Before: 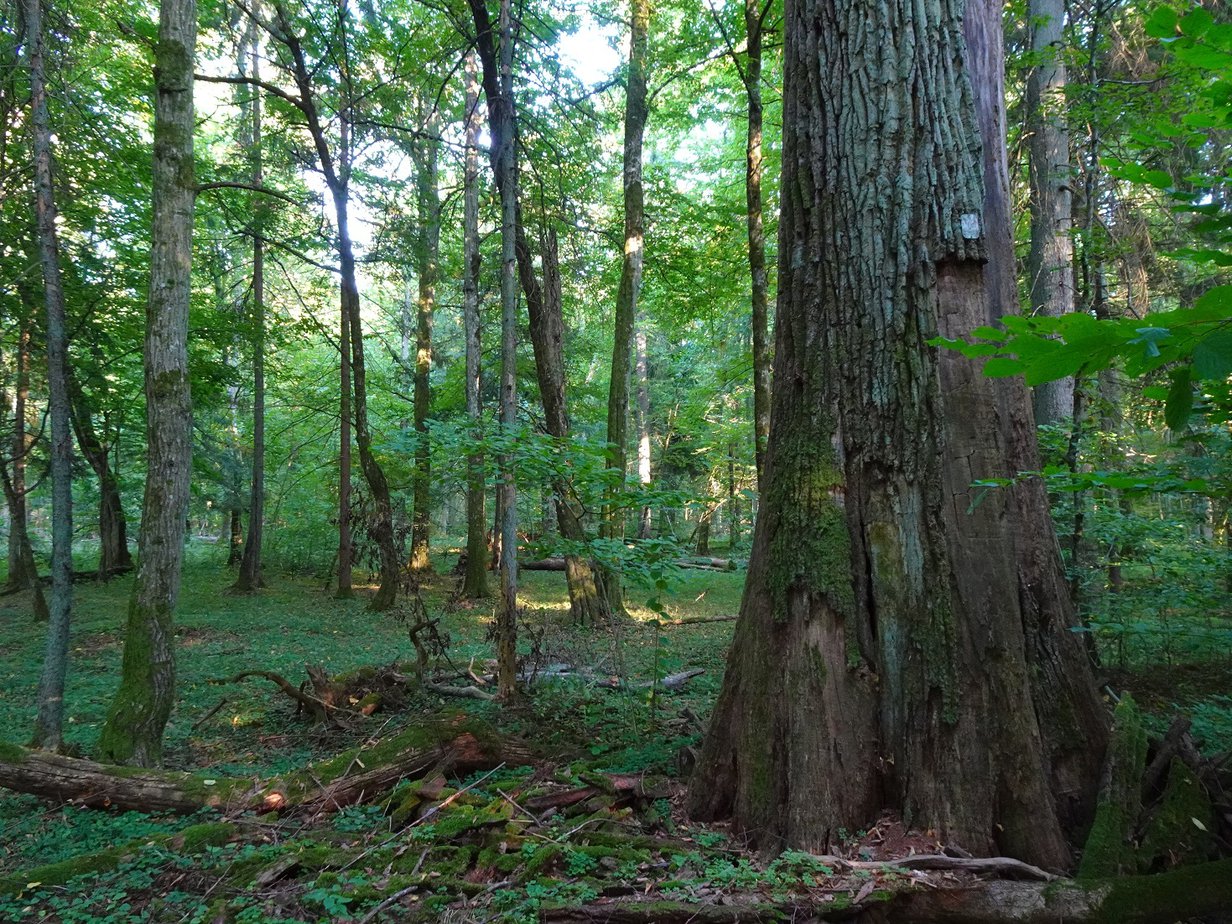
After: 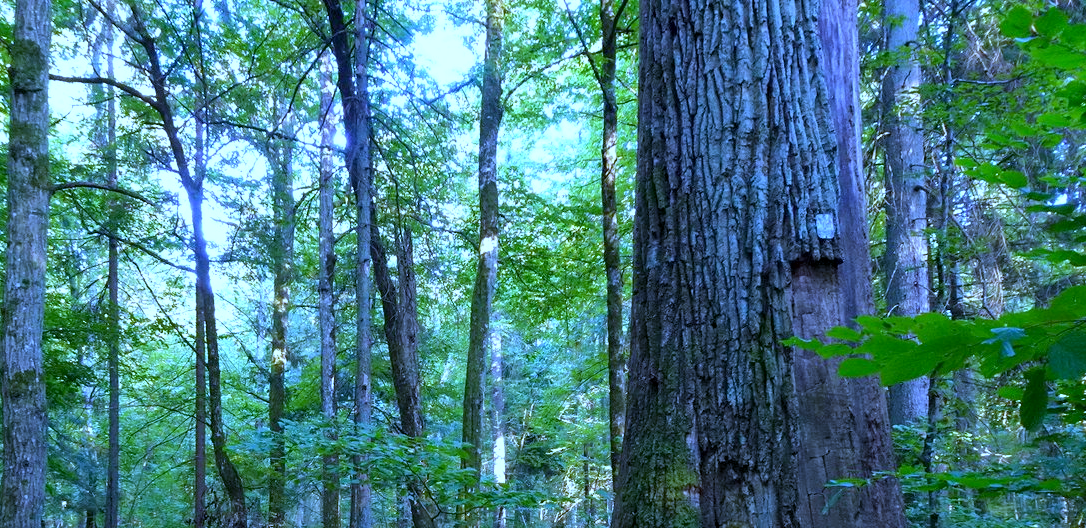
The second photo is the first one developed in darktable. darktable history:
white balance: red 0.766, blue 1.537
crop and rotate: left 11.812%, bottom 42.776%
exposure: black level correction 0.003, exposure 0.383 EV, compensate highlight preservation false
contrast brightness saturation: contrast 0.05
